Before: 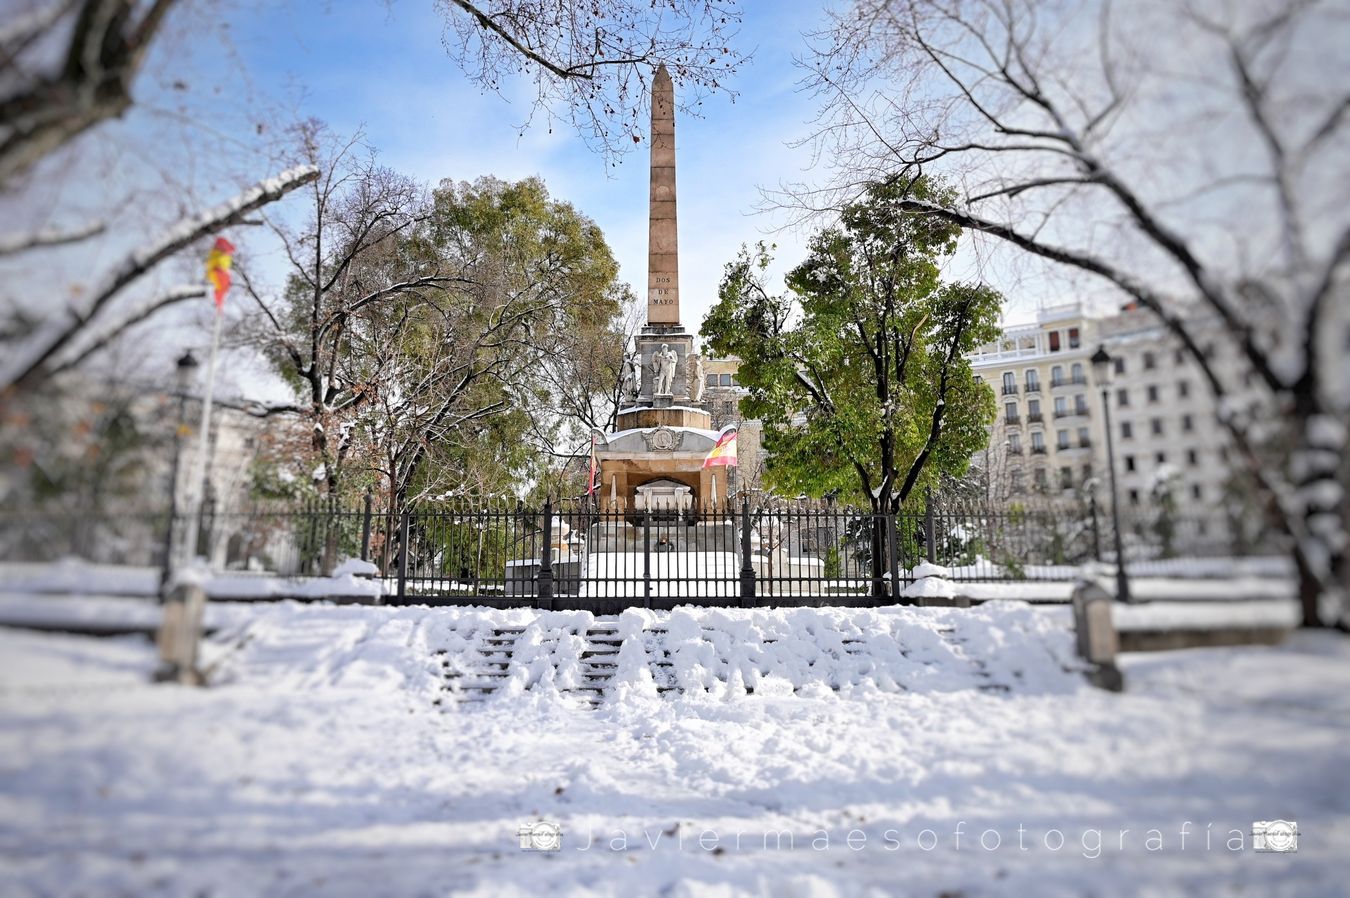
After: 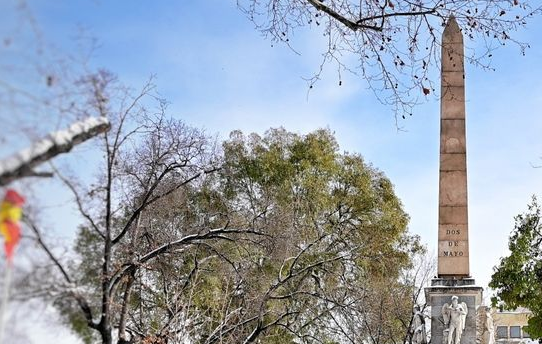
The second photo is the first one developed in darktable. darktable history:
crop: left 15.589%, top 5.443%, right 44.223%, bottom 56.215%
